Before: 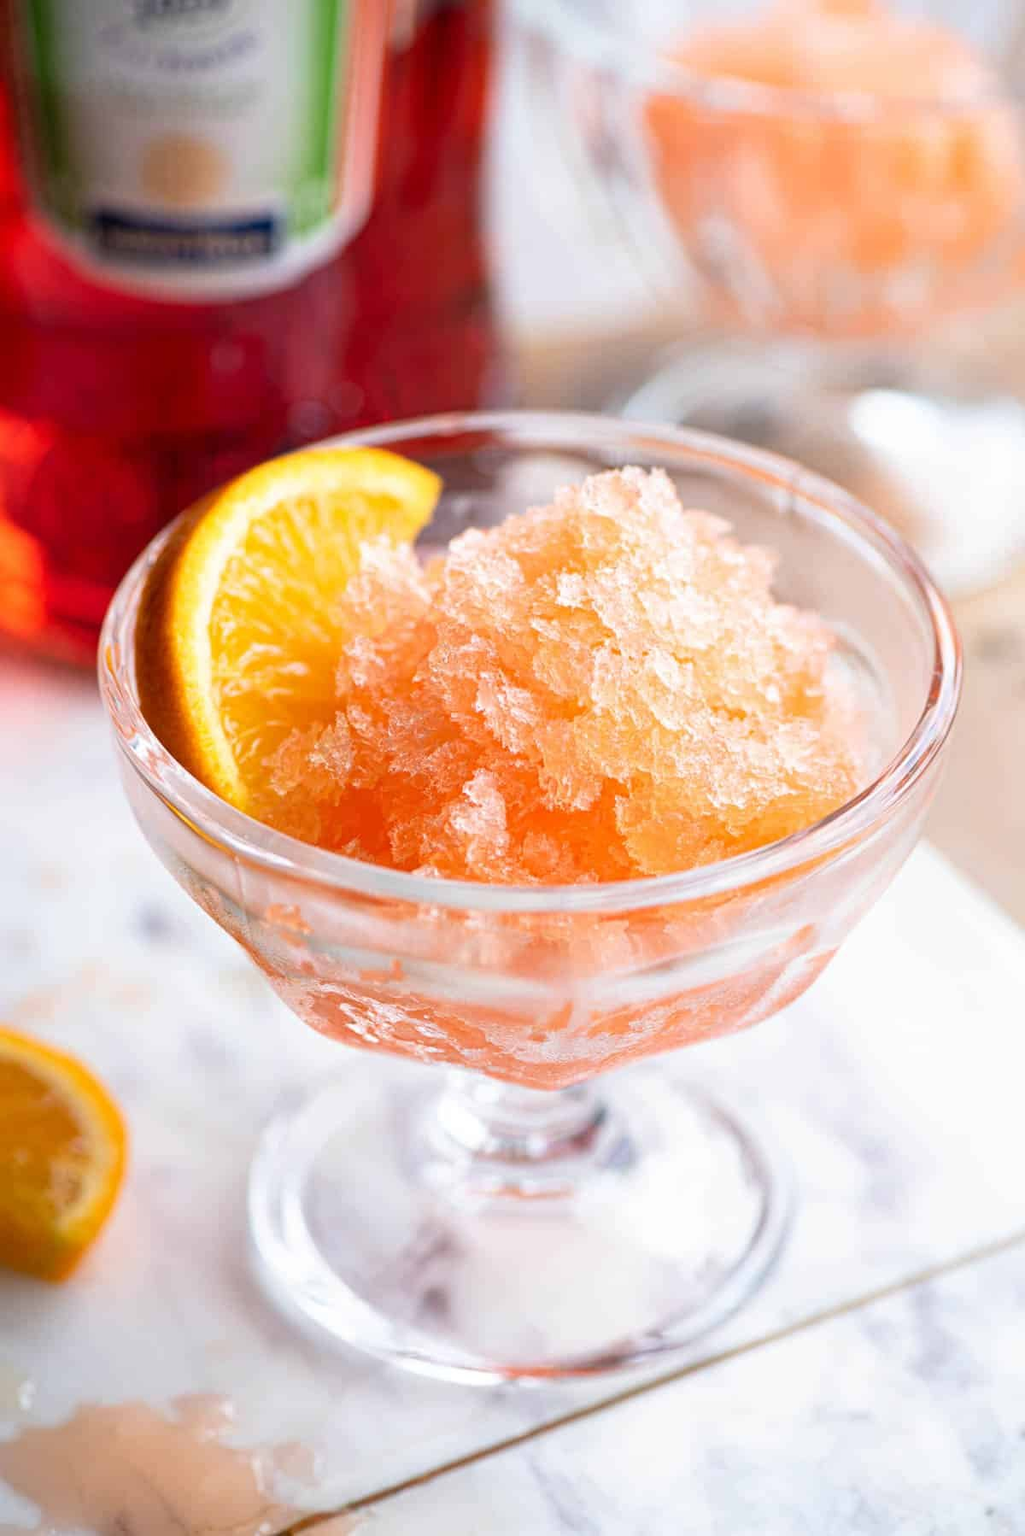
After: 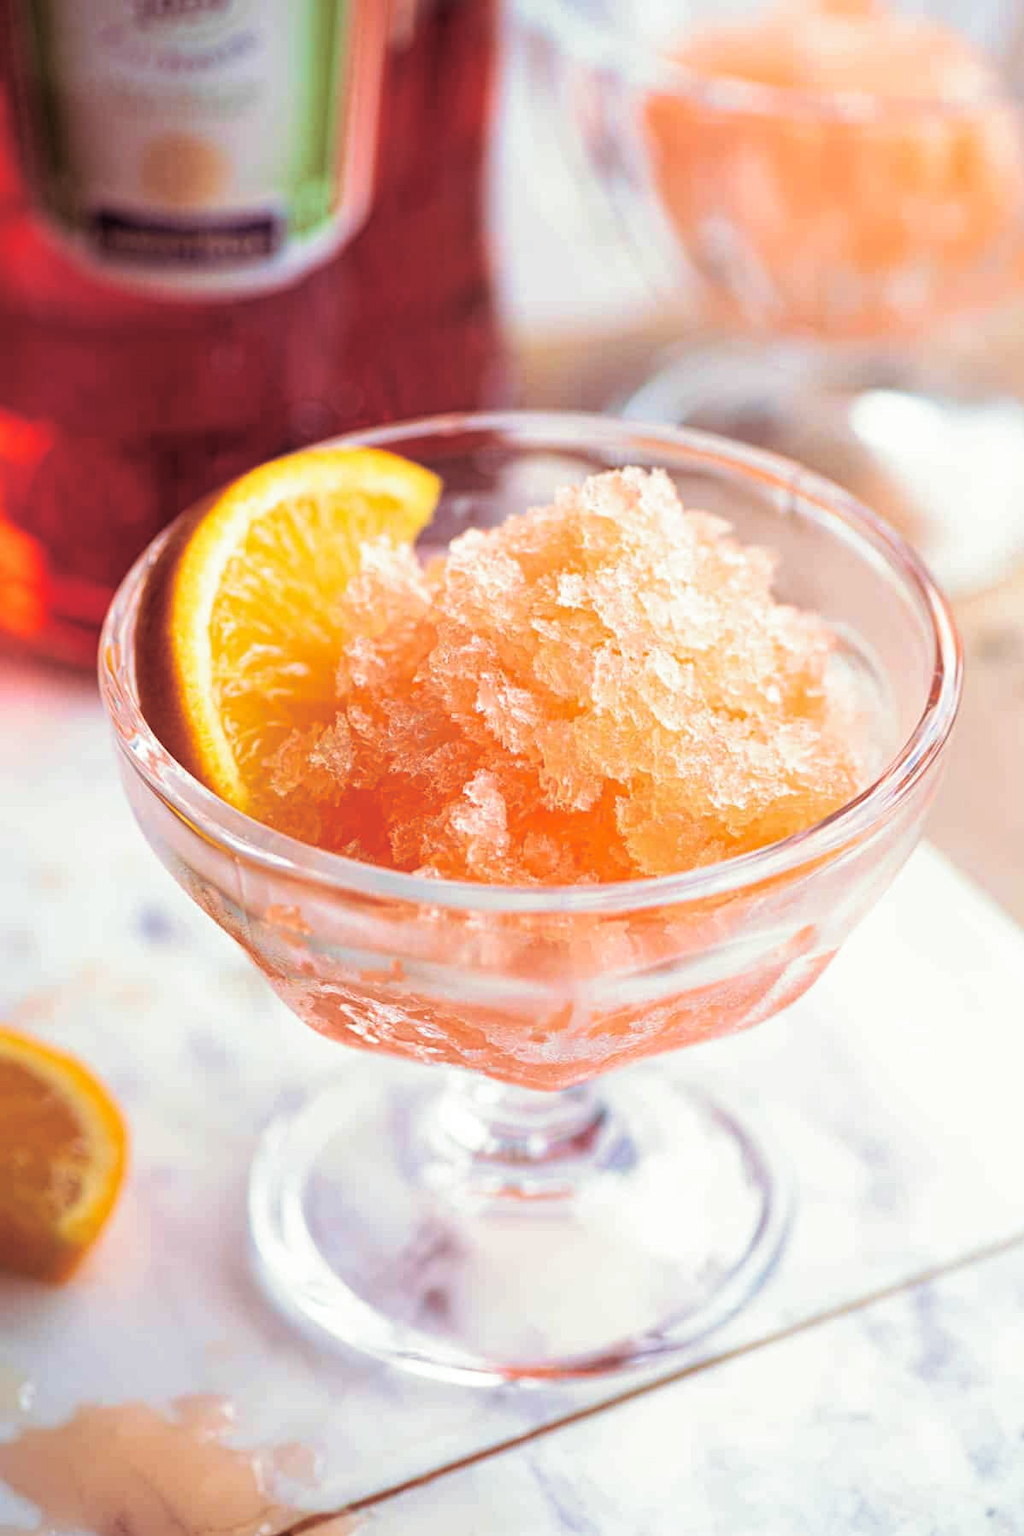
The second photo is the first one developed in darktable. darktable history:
split-toning: on, module defaults
velvia: on, module defaults
